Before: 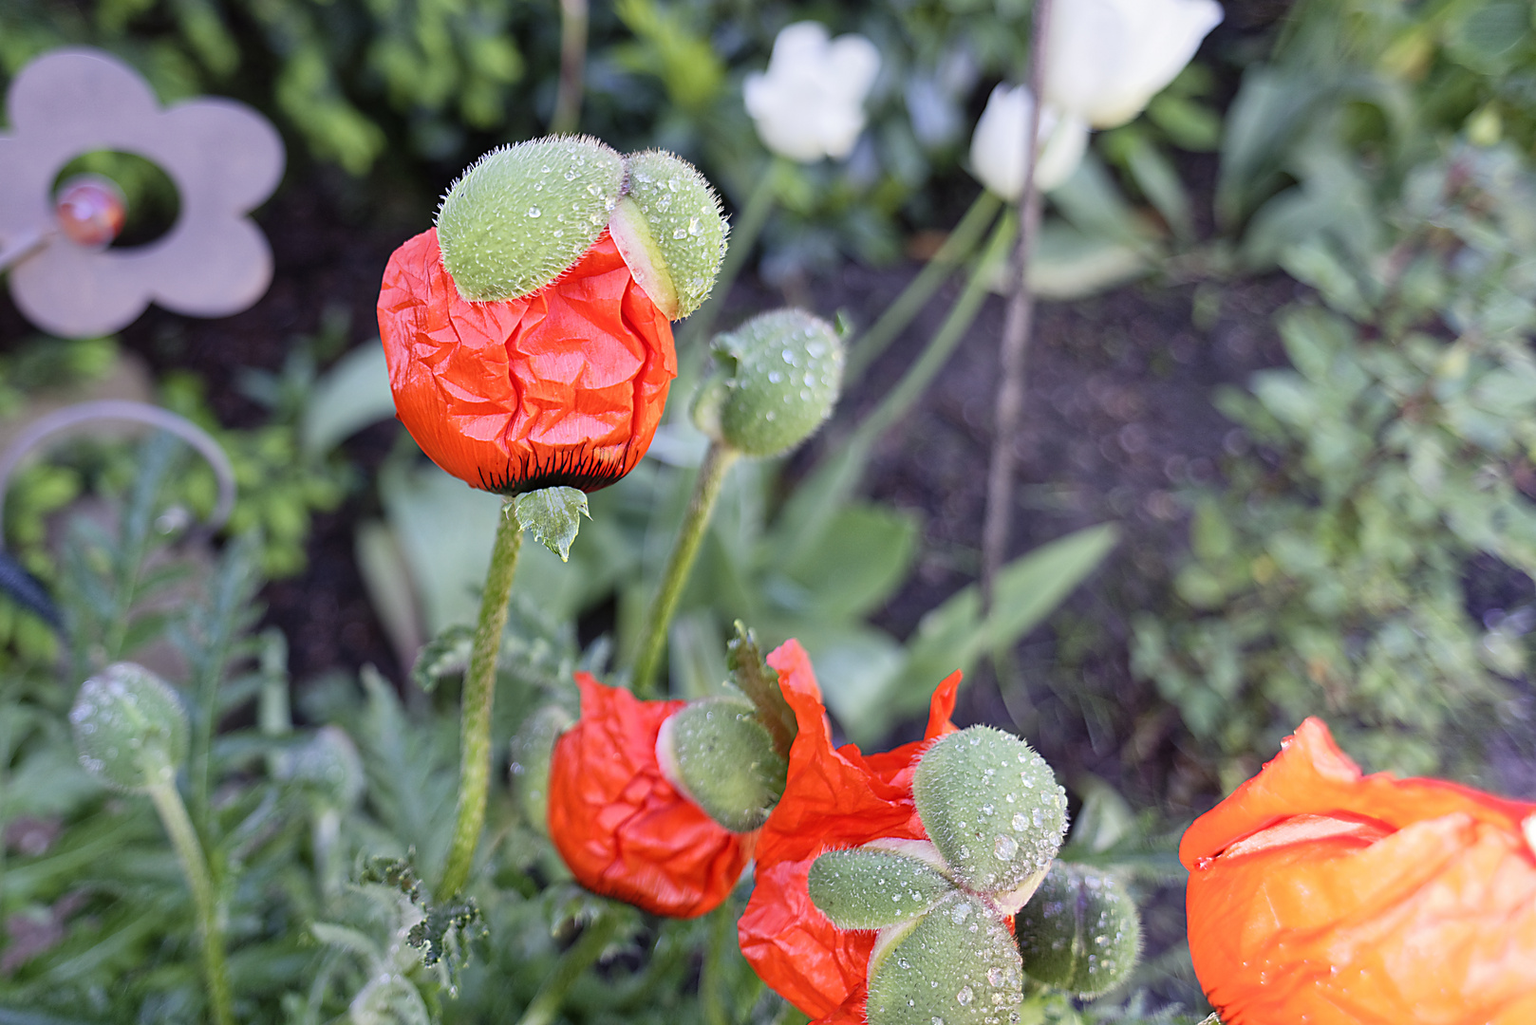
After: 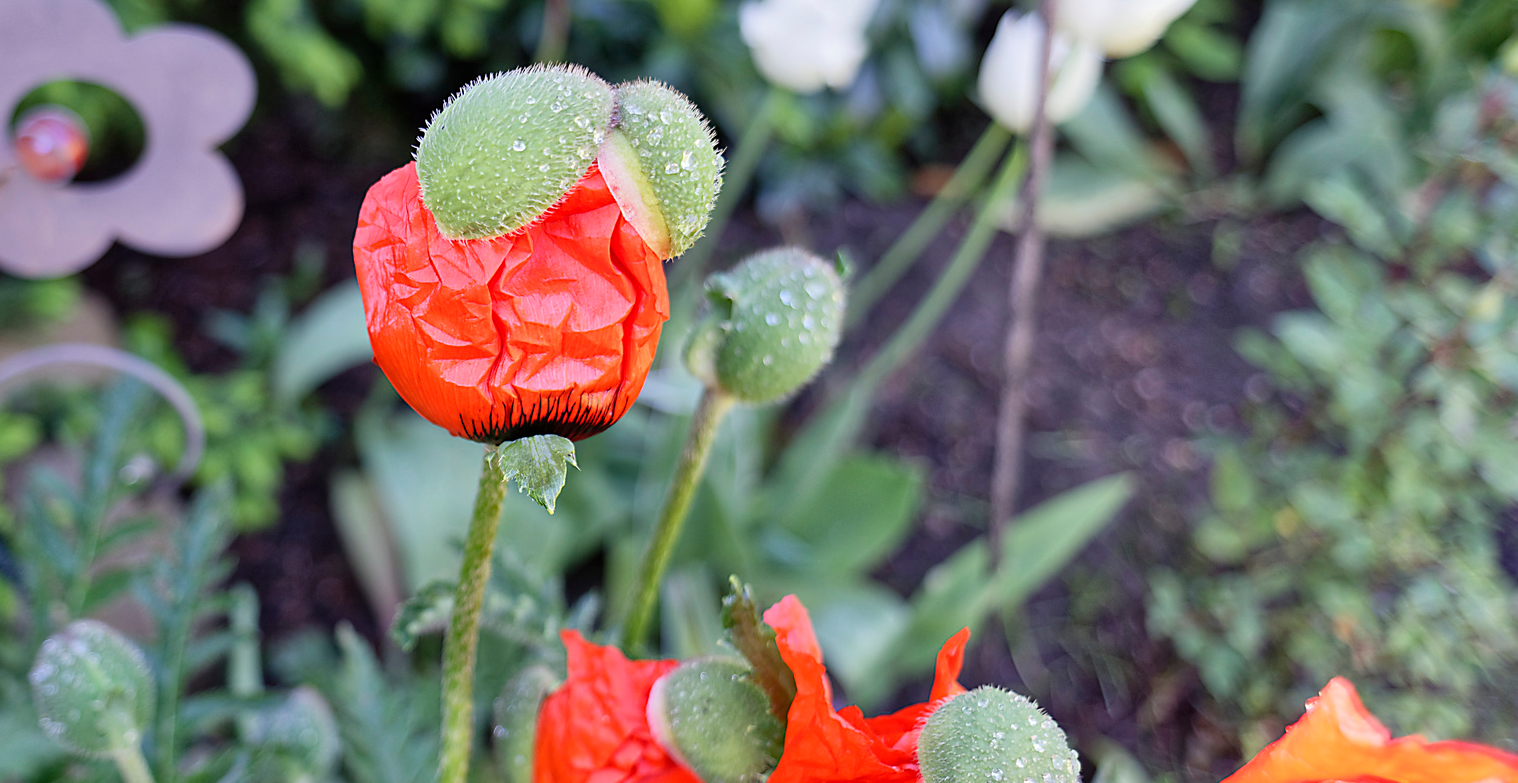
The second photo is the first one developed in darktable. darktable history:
crop: left 2.737%, top 7.287%, right 3.421%, bottom 20.179%
shadows and highlights: highlights color adjustment 0%, low approximation 0.01, soften with gaussian
